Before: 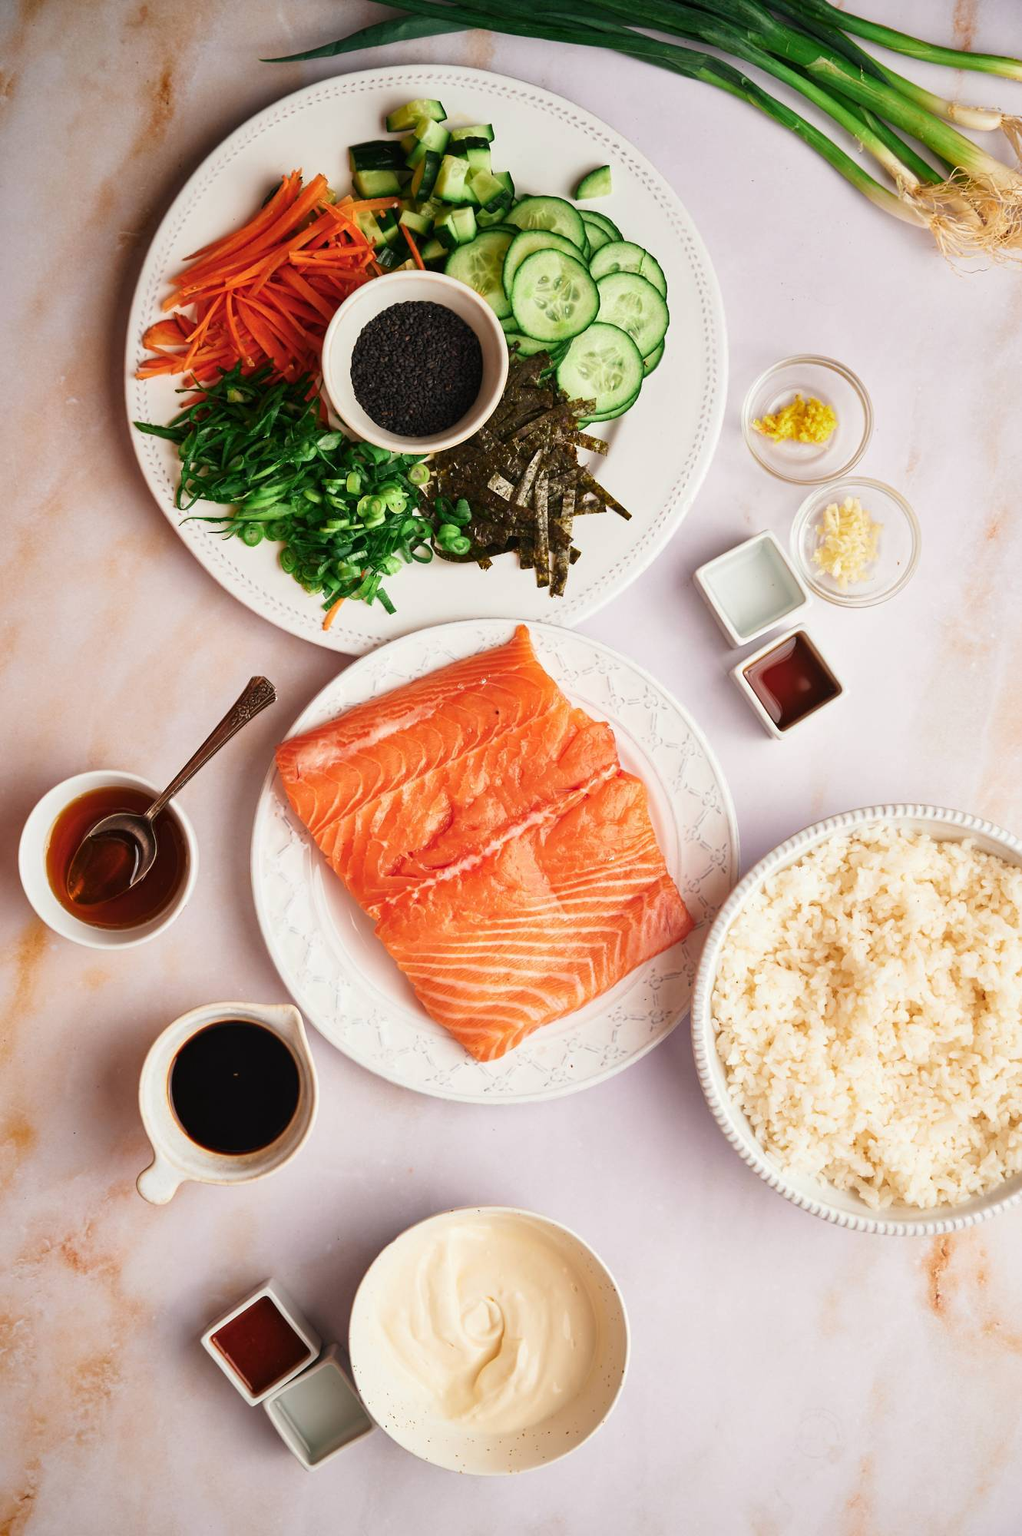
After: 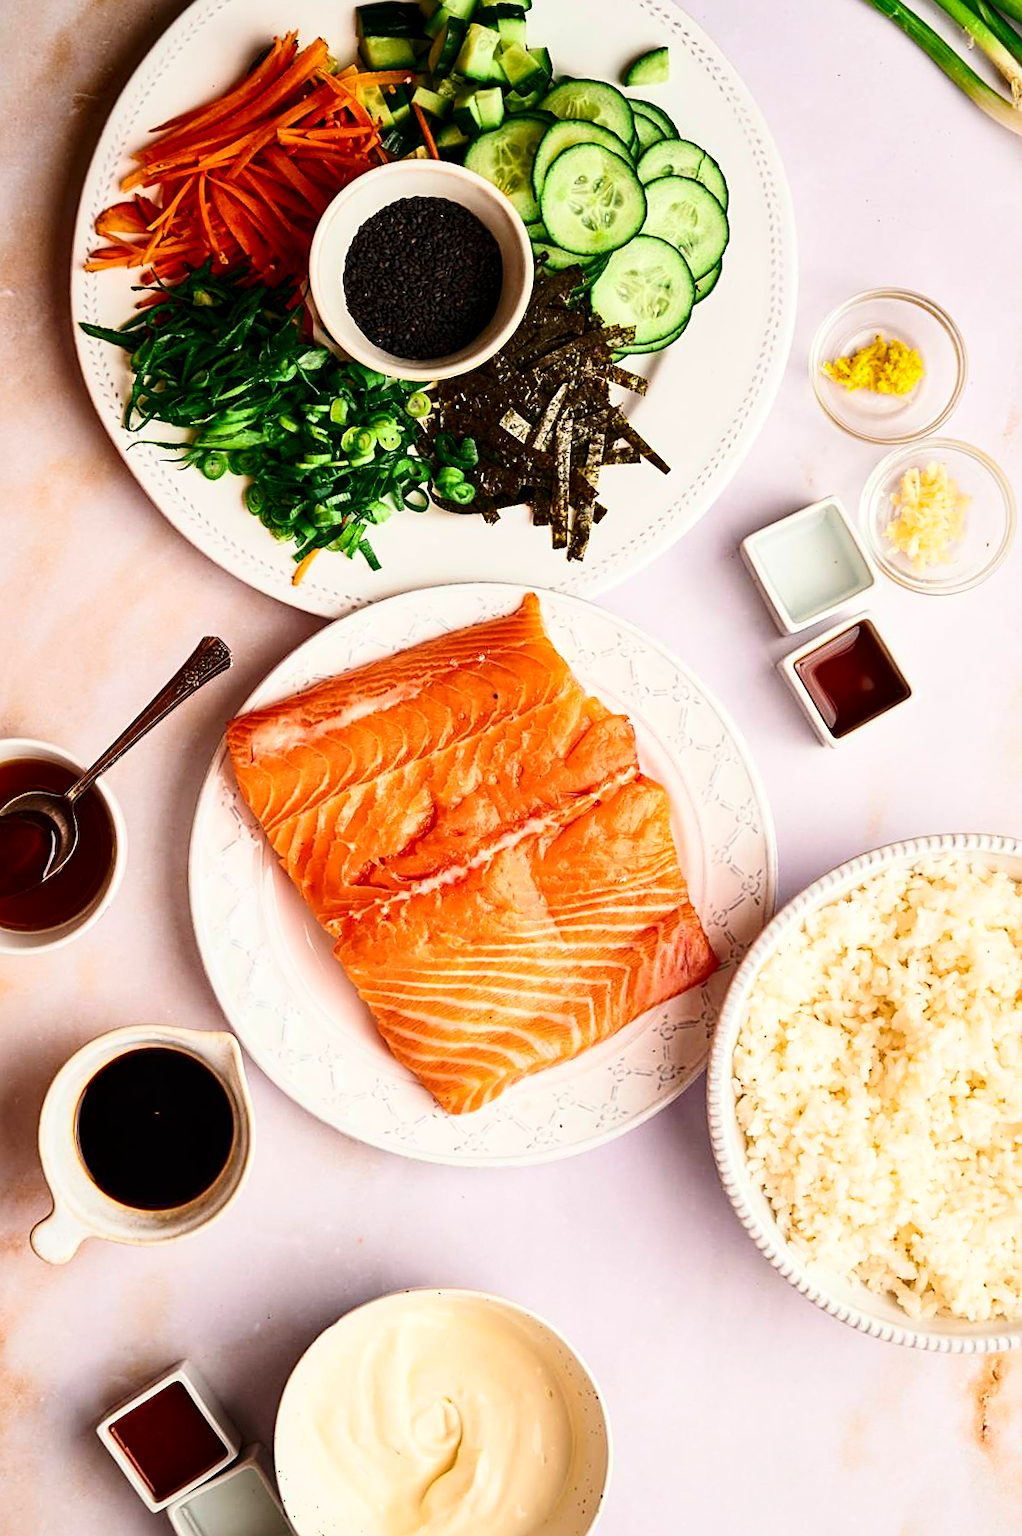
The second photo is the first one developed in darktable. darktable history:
contrast brightness saturation: contrast 0.28
color balance rgb: perceptual saturation grading › global saturation 20%, global vibrance 20%
local contrast: highlights 100%, shadows 100%, detail 120%, midtone range 0.2
sharpen: on, module defaults
crop and rotate: angle -3.27°, left 5.211%, top 5.211%, right 4.607%, bottom 4.607%
